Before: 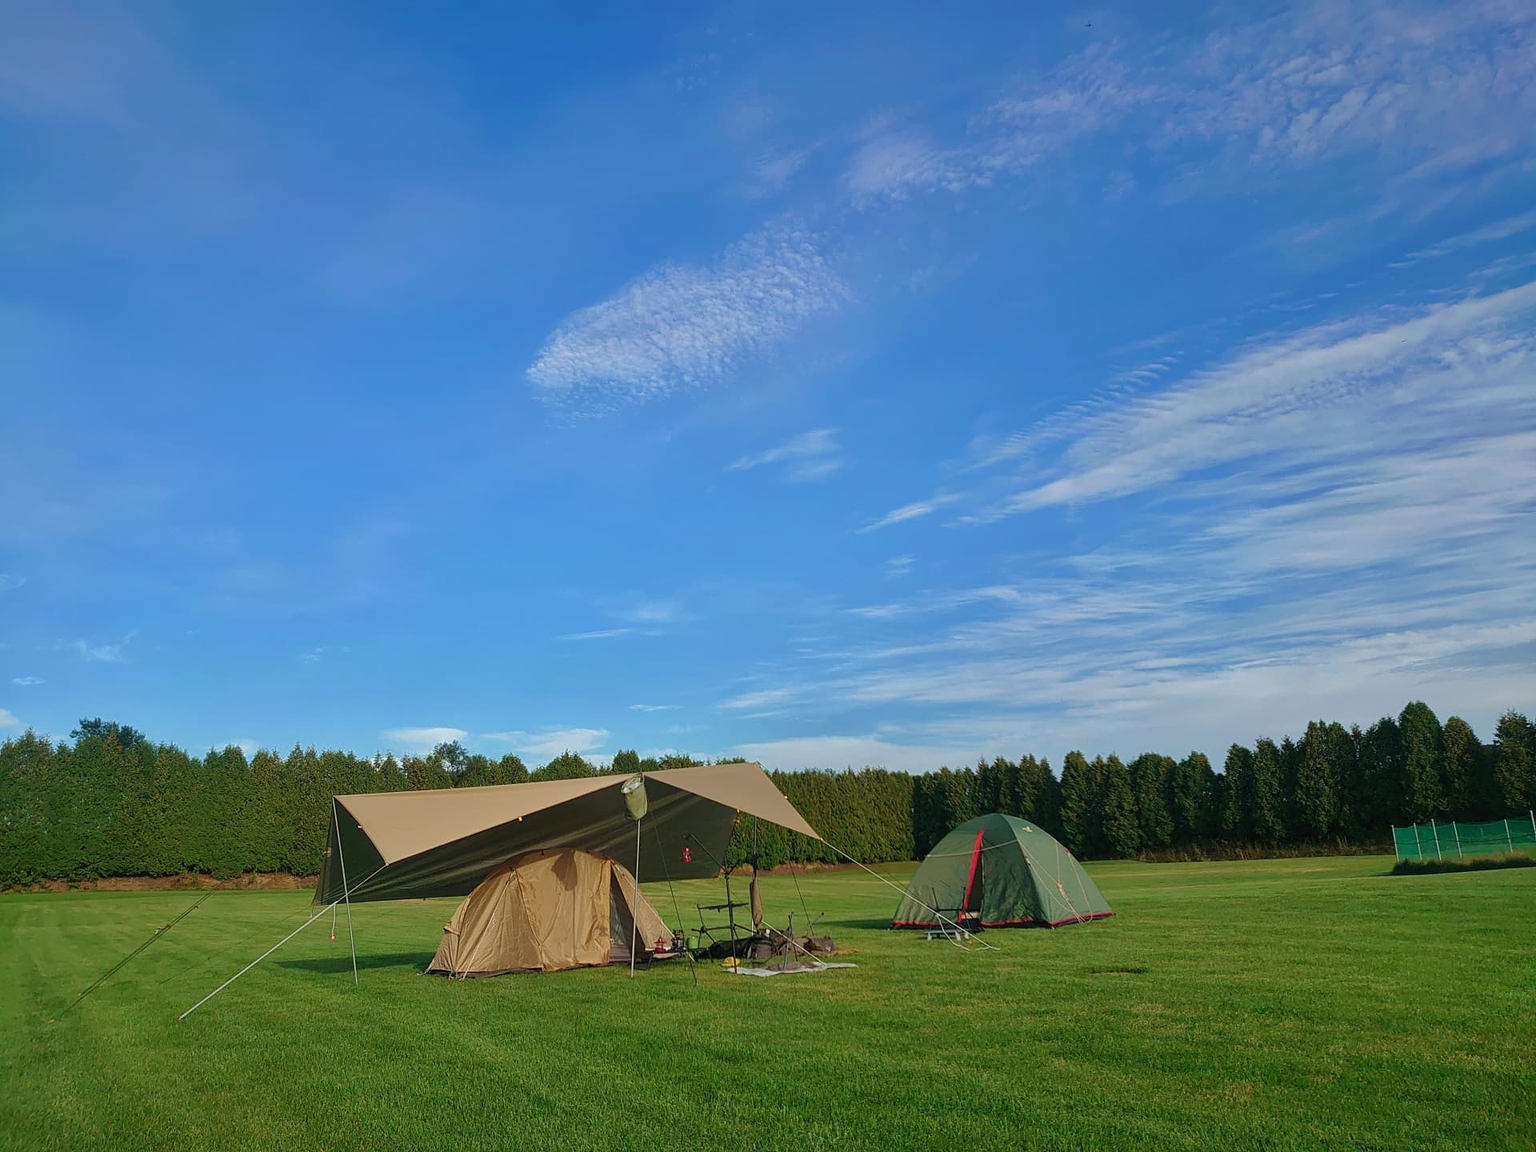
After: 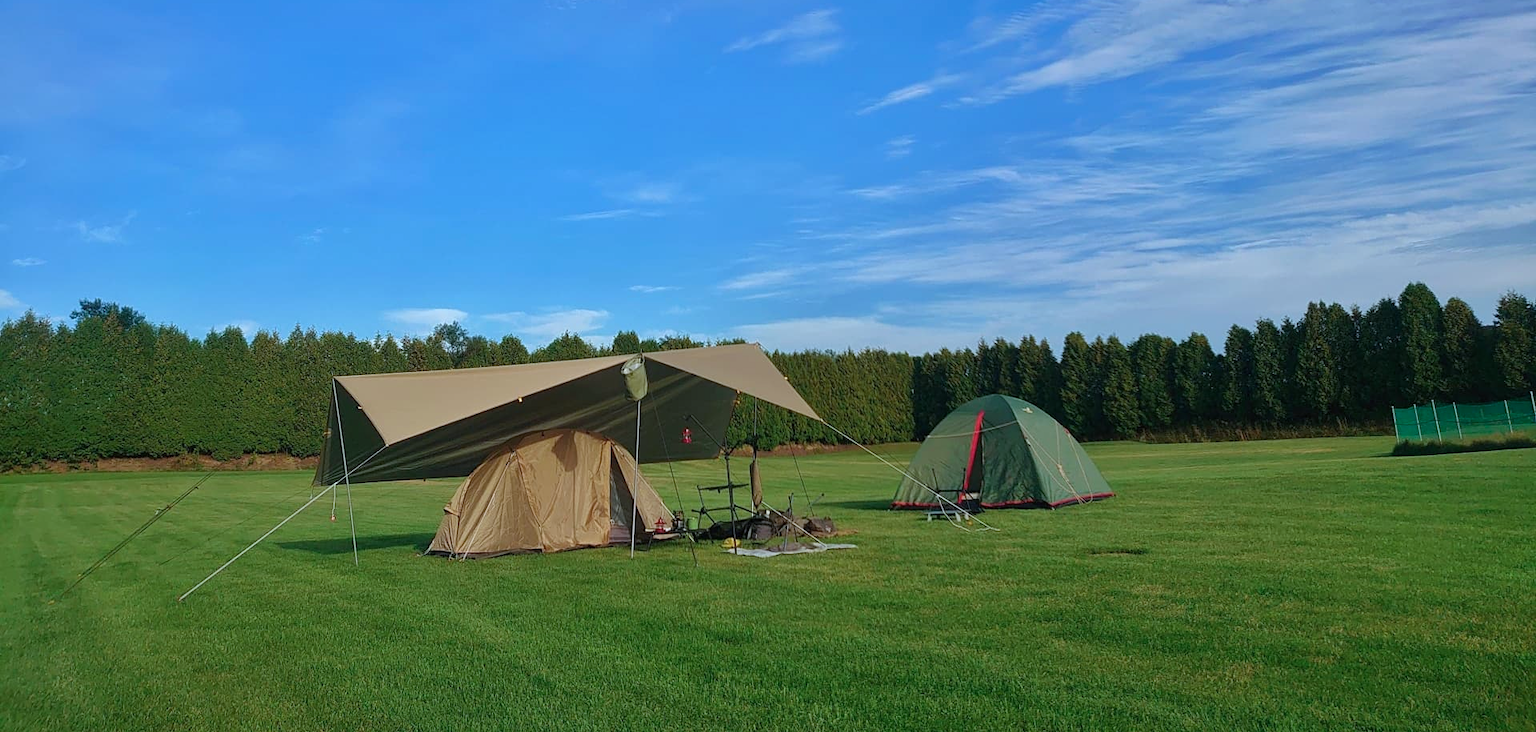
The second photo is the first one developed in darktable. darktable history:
color calibration: x 0.367, y 0.379, temperature 4395.86 K
crop and rotate: top 36.435%
